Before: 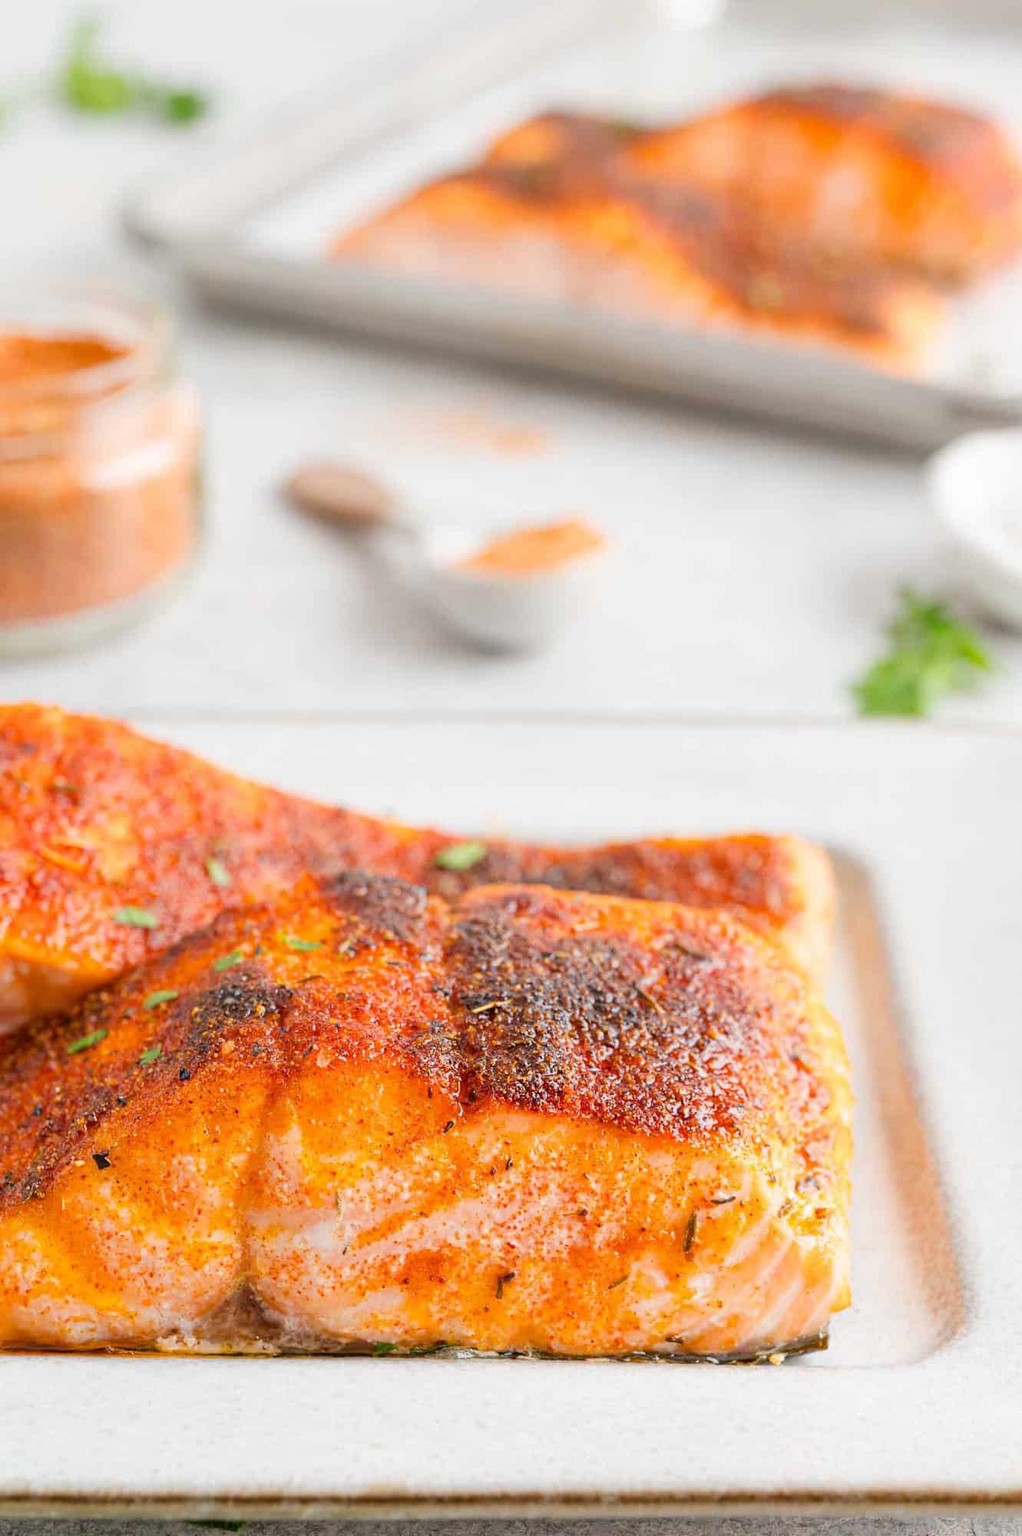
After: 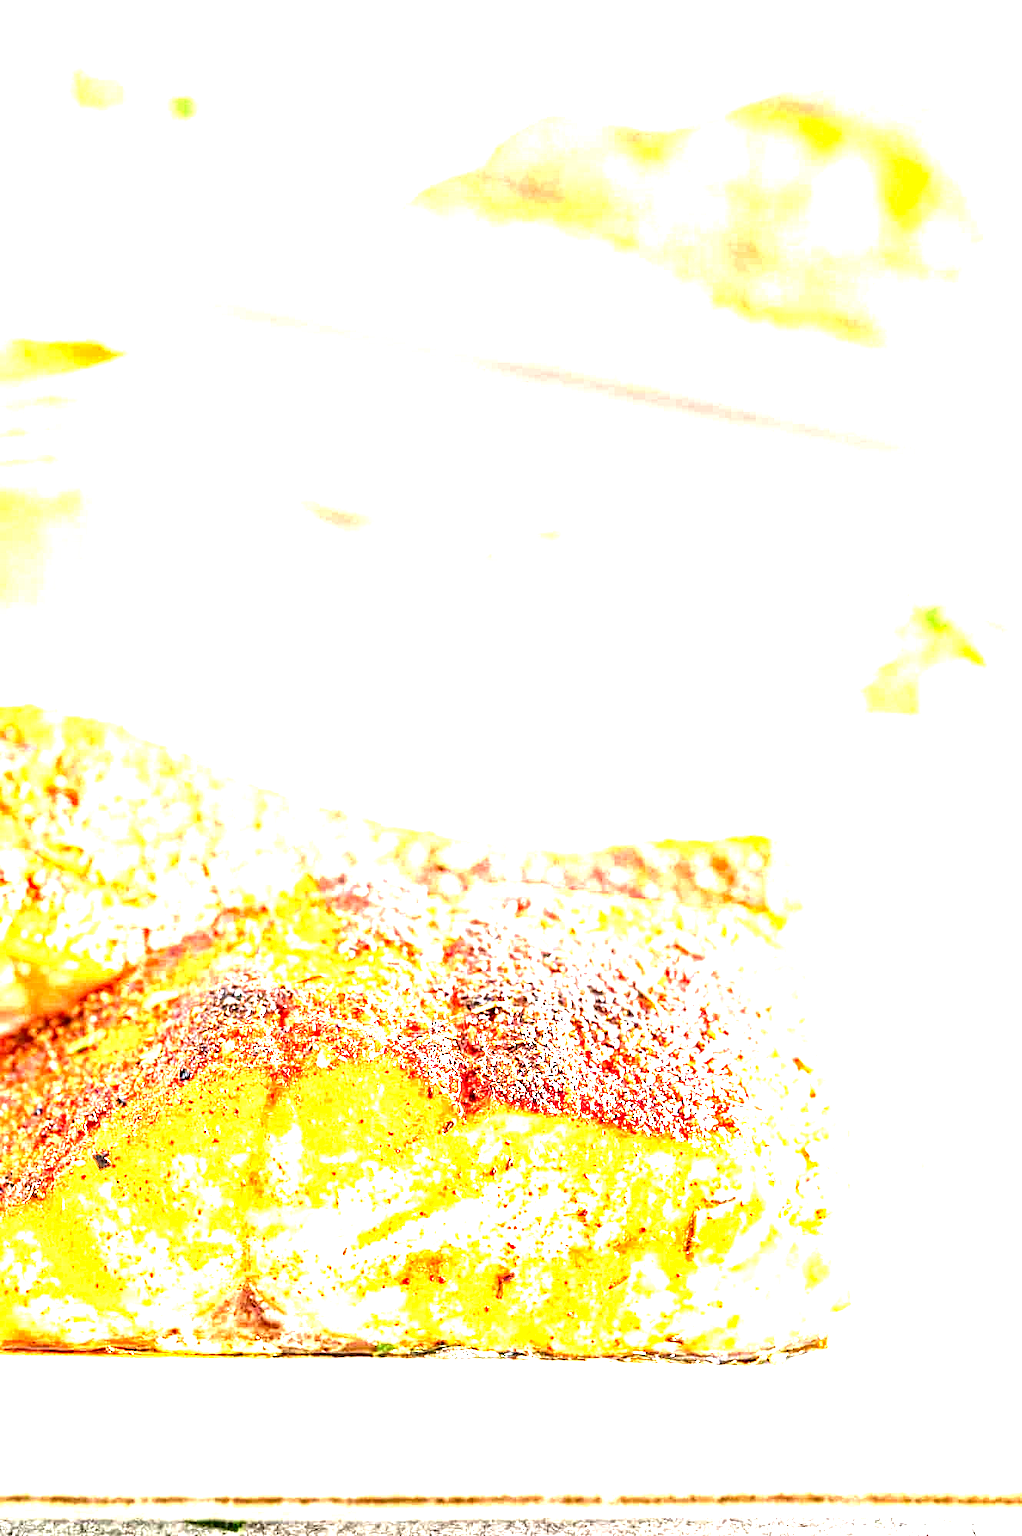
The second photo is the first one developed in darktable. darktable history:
exposure: exposure 3 EV, compensate highlight preservation false
local contrast: mode bilateral grid, contrast 10, coarseness 25, detail 110%, midtone range 0.2
contrast equalizer: octaves 7, y [[0.5, 0.542, 0.583, 0.625, 0.667, 0.708], [0.5 ×6], [0.5 ×6], [0 ×6], [0 ×6]]
